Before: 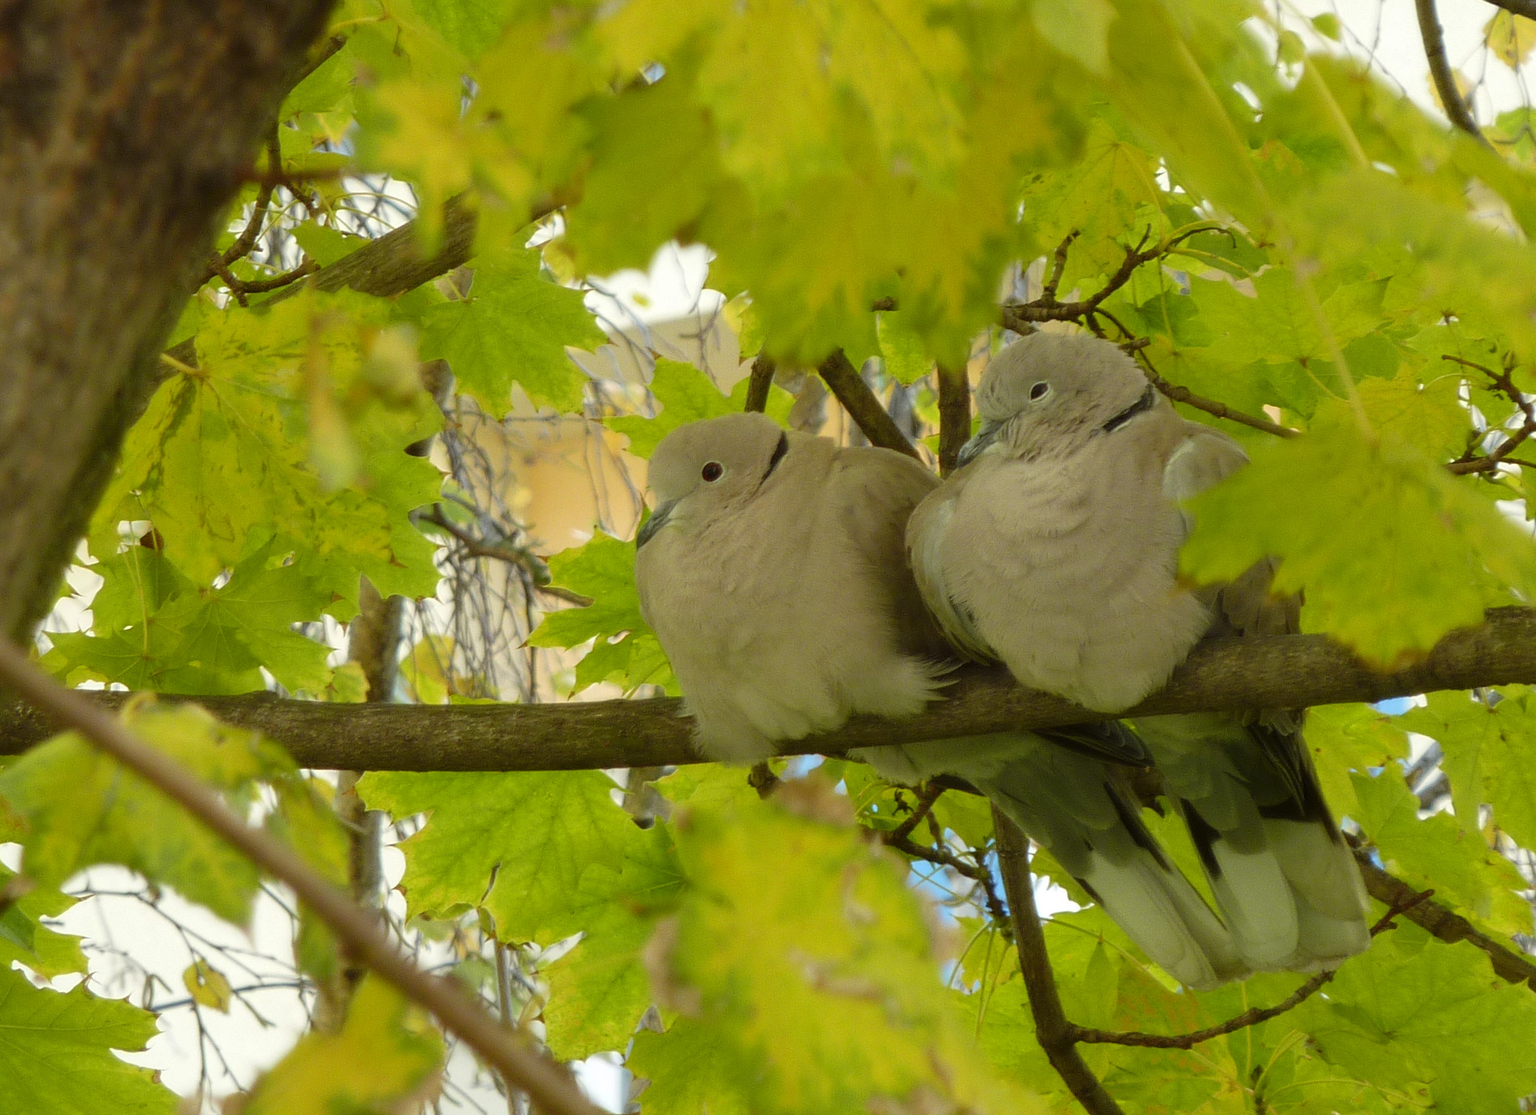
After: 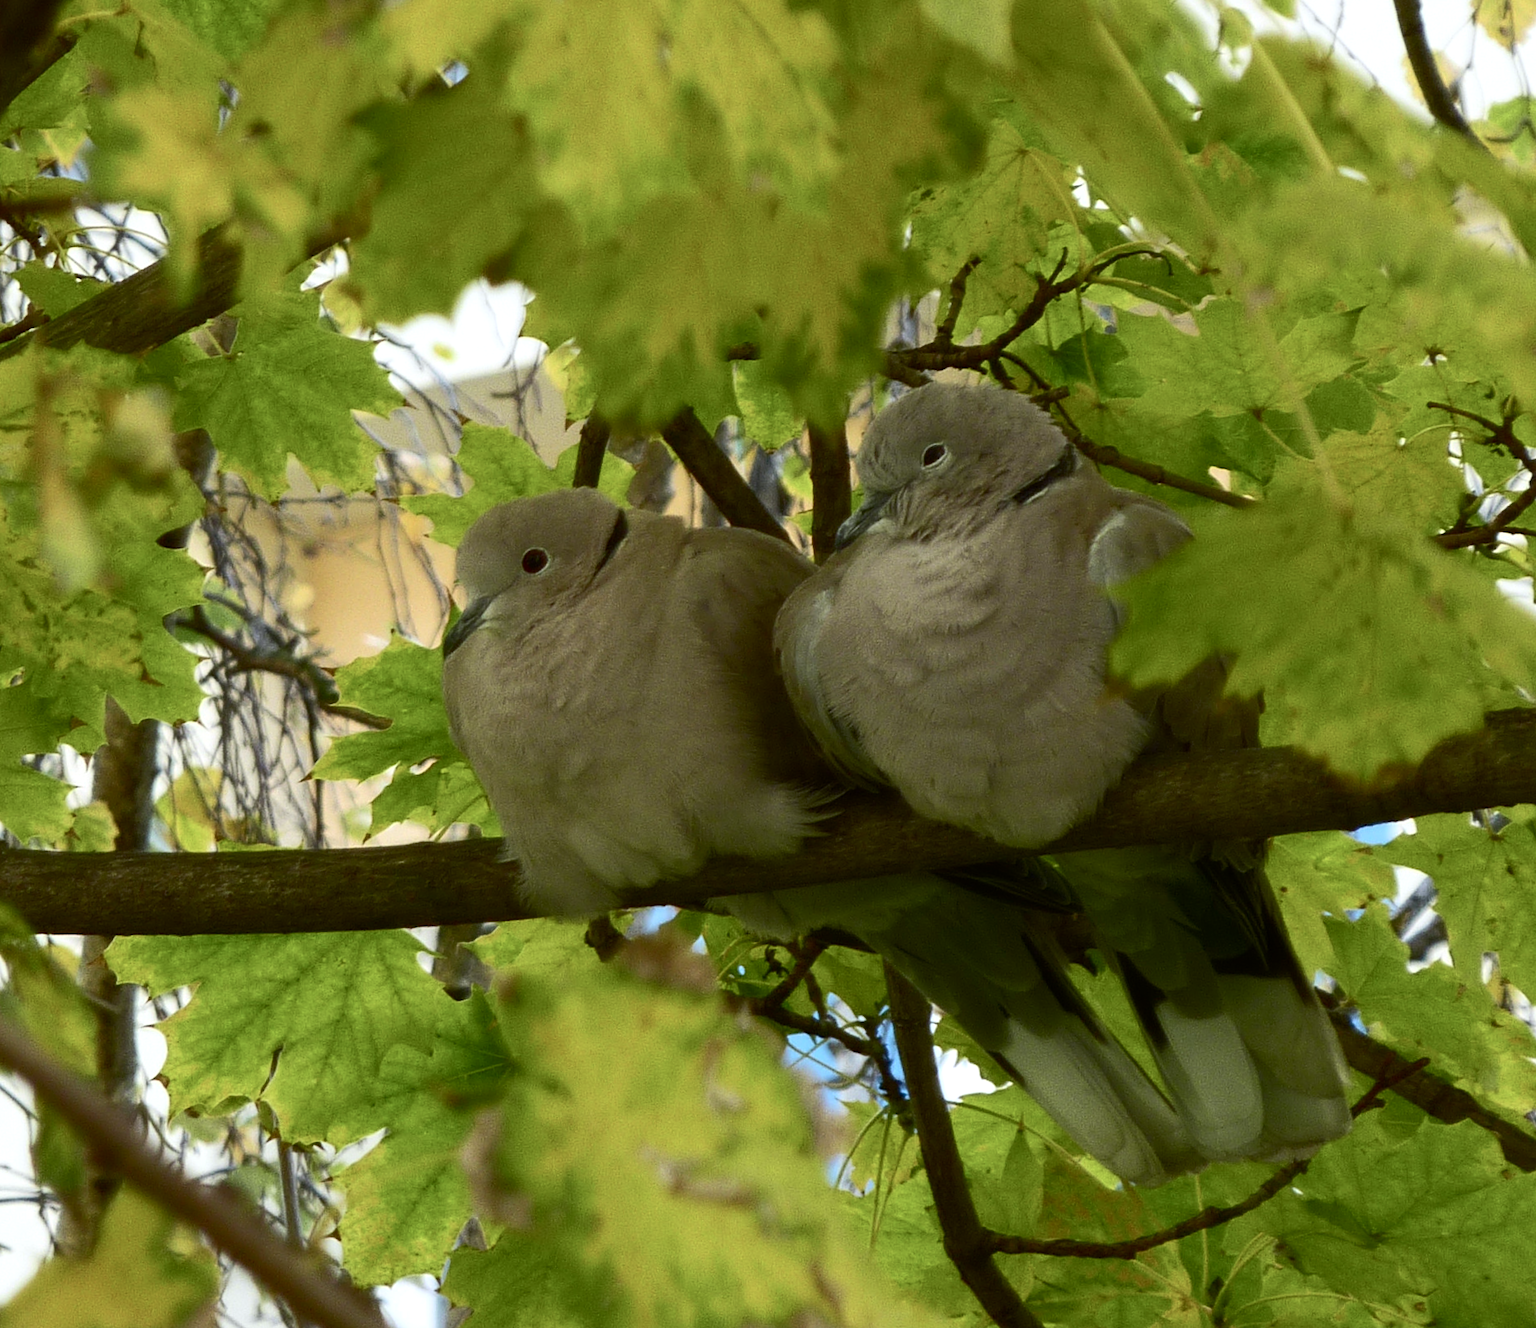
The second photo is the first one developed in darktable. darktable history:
crop: left 17.582%, bottom 0.031%
color balance rgb: perceptual saturation grading › highlights -31.88%, perceptual saturation grading › mid-tones 5.8%, perceptual saturation grading › shadows 18.12%, perceptual brilliance grading › highlights 3.62%, perceptual brilliance grading › mid-tones -18.12%, perceptual brilliance grading › shadows -41.3%
color calibration: illuminant as shot in camera, x 0.358, y 0.373, temperature 4628.91 K
white balance: emerald 1
contrast brightness saturation: contrast 0.16, saturation 0.32
rotate and perspective: rotation -1°, crop left 0.011, crop right 0.989, crop top 0.025, crop bottom 0.975
